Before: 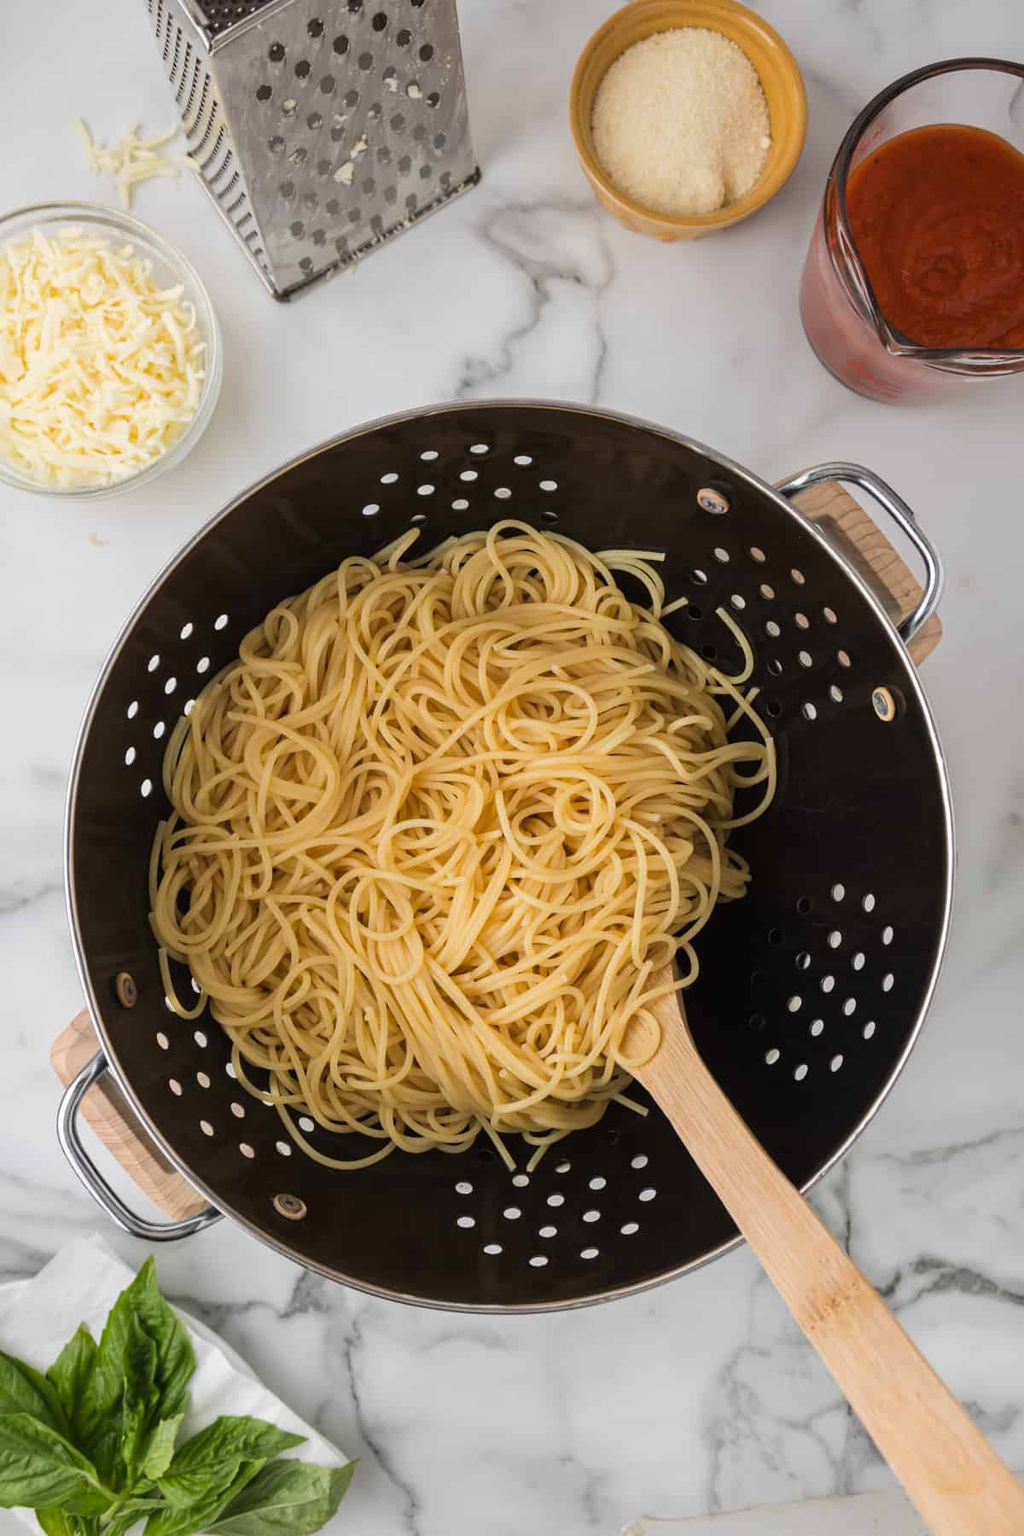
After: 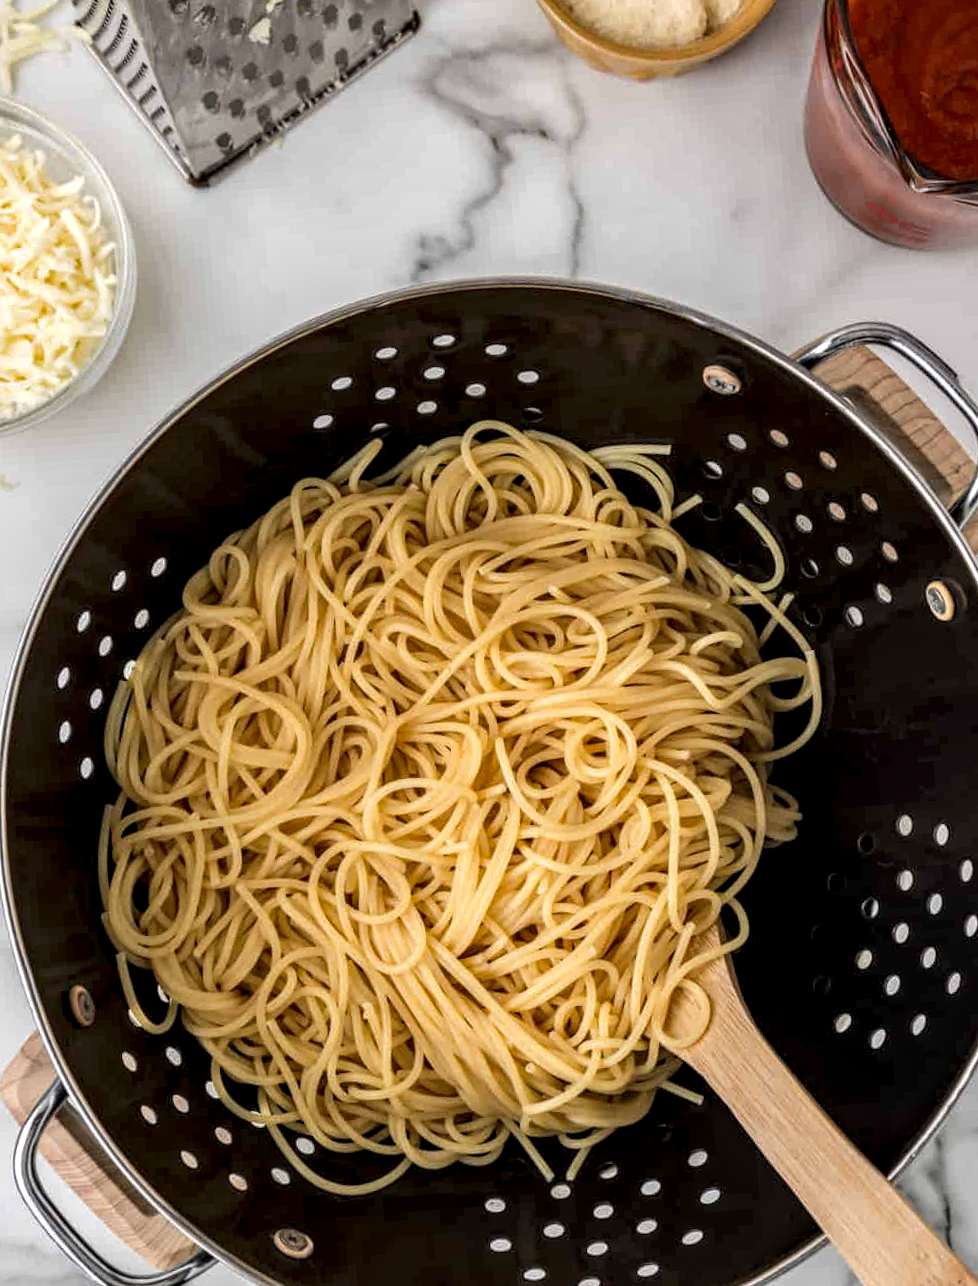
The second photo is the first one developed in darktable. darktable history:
exposure: exposure 0.081 EV, compensate highlight preservation false
rotate and perspective: rotation -4.57°, crop left 0.054, crop right 0.944, crop top 0.087, crop bottom 0.914
local contrast: highlights 20%, shadows 70%, detail 170%
crop and rotate: left 7.196%, top 4.574%, right 10.605%, bottom 13.178%
